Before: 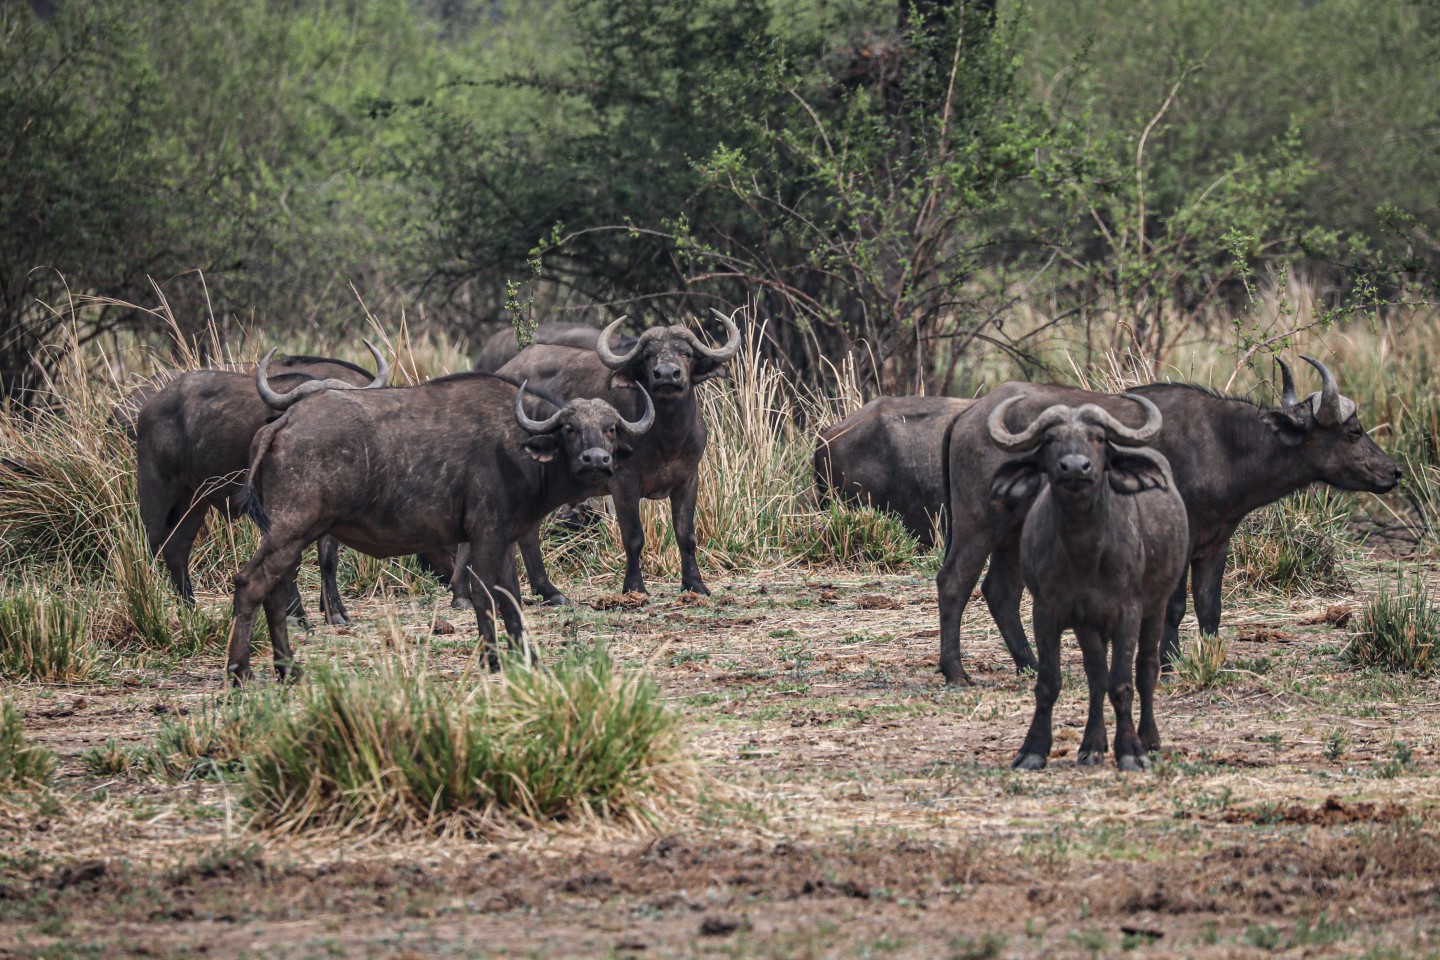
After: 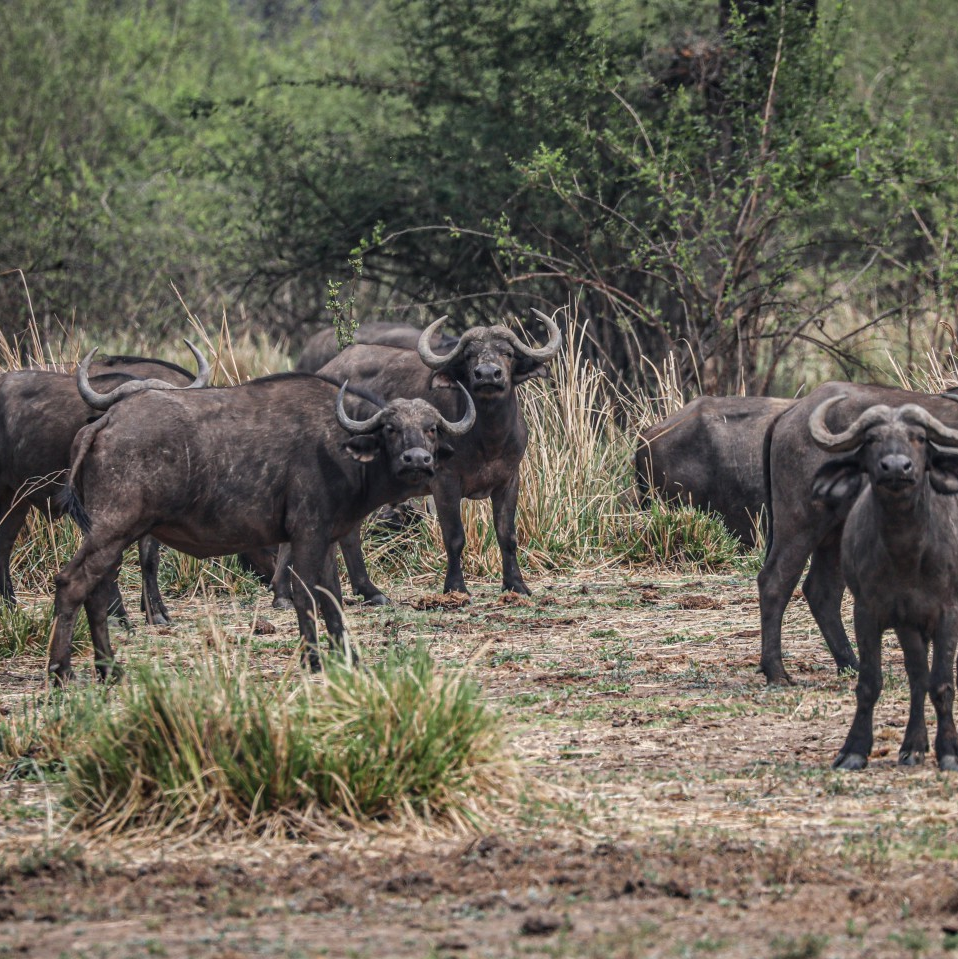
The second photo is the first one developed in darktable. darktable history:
crop and rotate: left 12.471%, right 20.945%
local contrast: detail 110%
